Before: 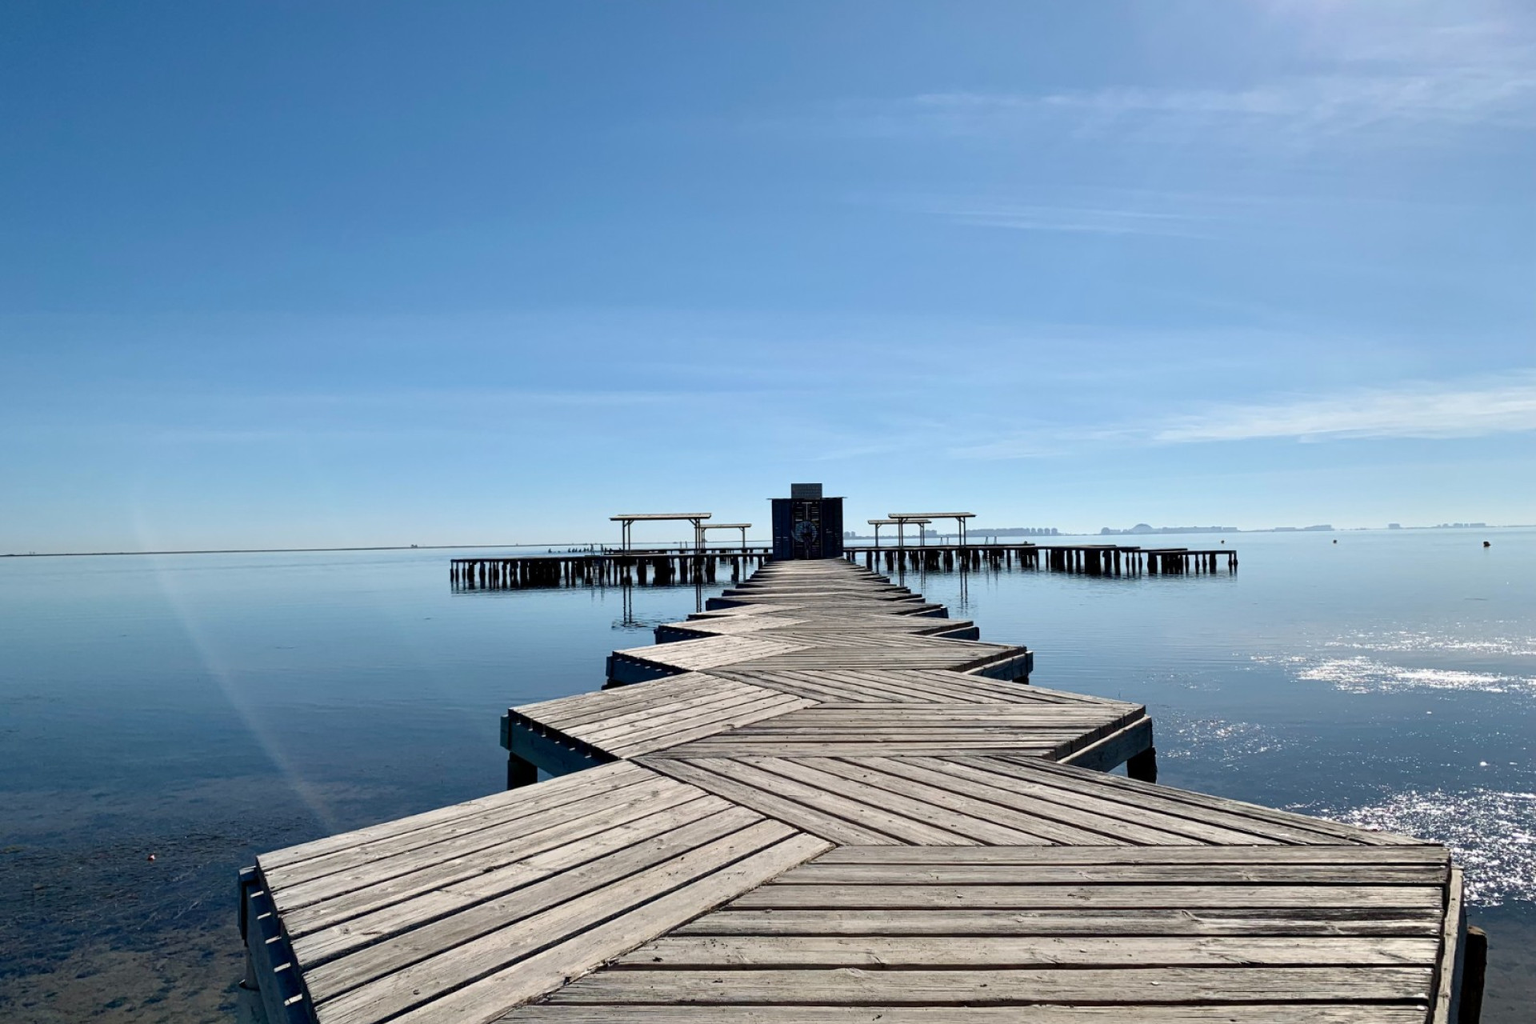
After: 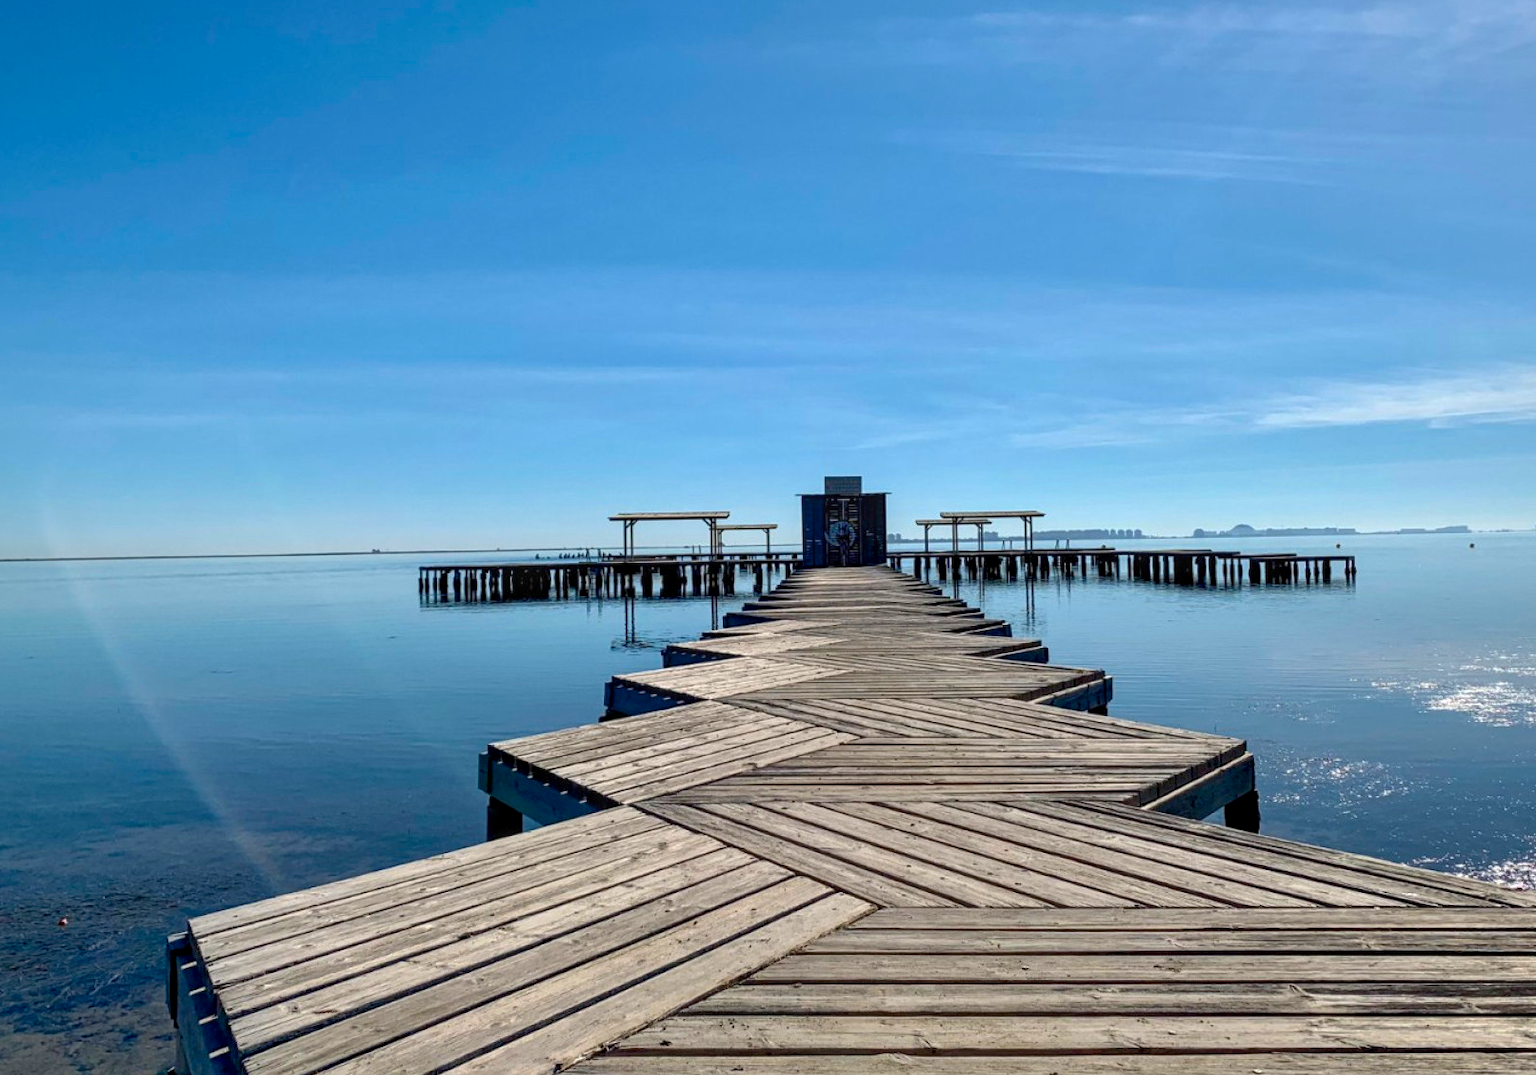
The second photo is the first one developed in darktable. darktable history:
shadows and highlights: on, module defaults
color balance rgb: perceptual saturation grading › global saturation 30%, global vibrance 20%
crop: left 6.446%, top 8.188%, right 9.538%, bottom 3.548%
local contrast: detail 130%
